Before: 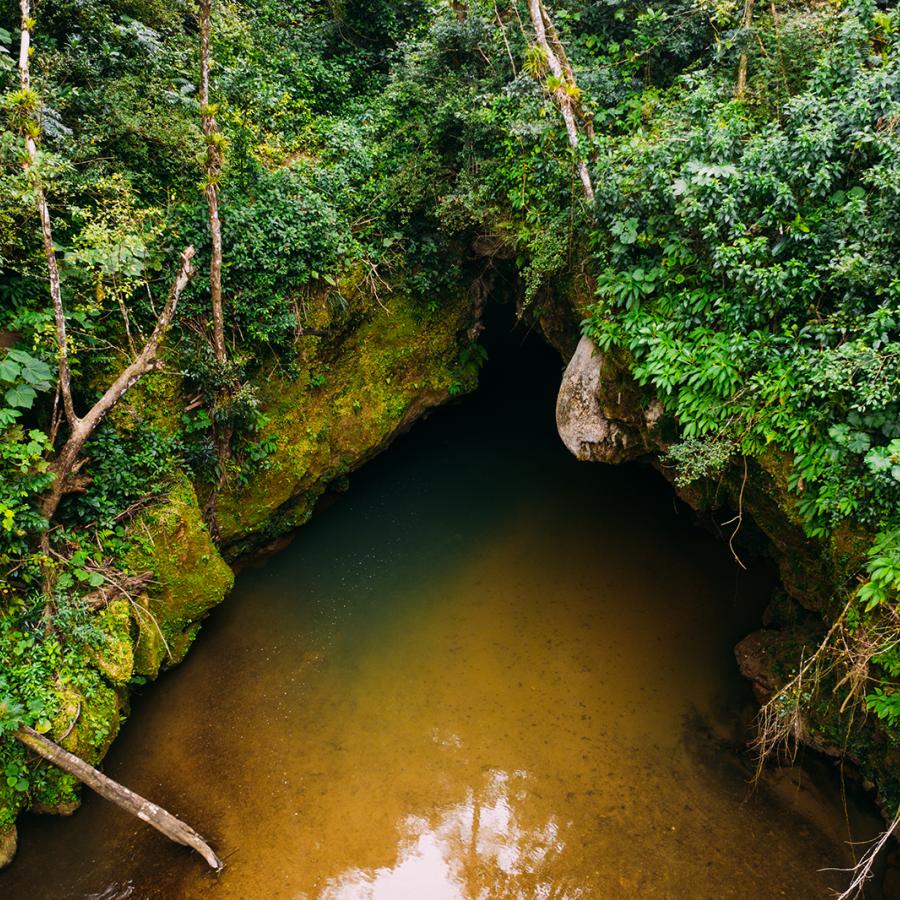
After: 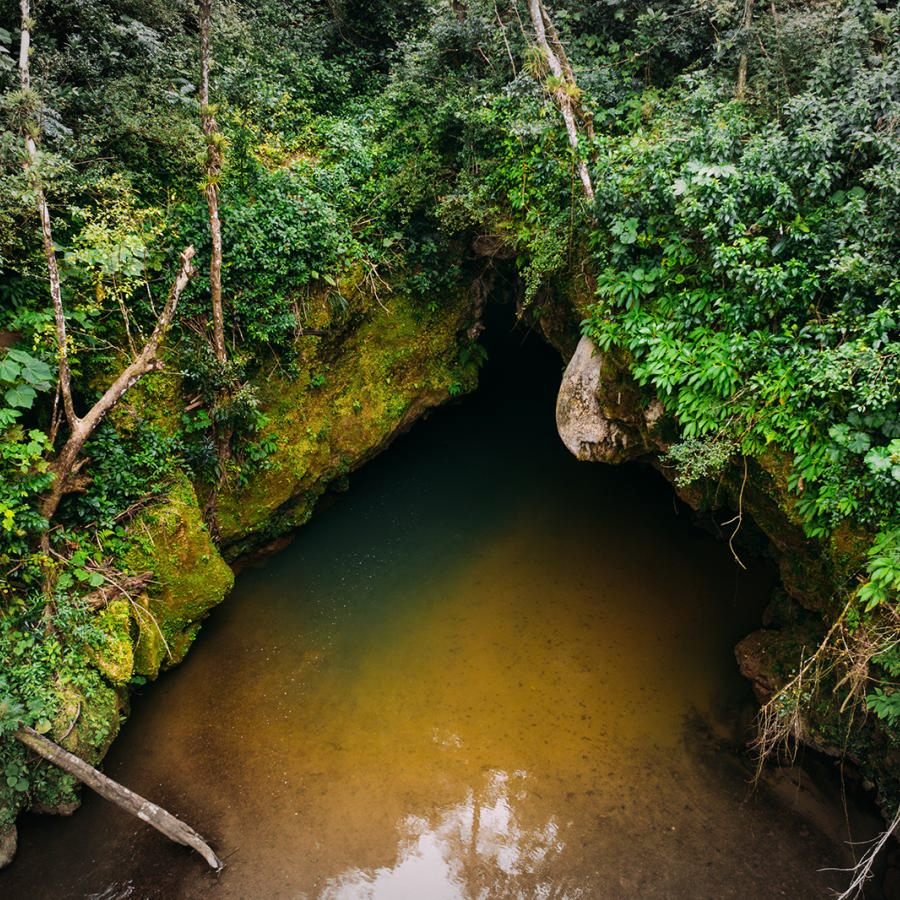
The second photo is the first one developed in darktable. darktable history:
vignetting: fall-off start 100%, brightness -0.282, width/height ratio 1.31
shadows and highlights: shadows 22.7, highlights -48.71, soften with gaussian
